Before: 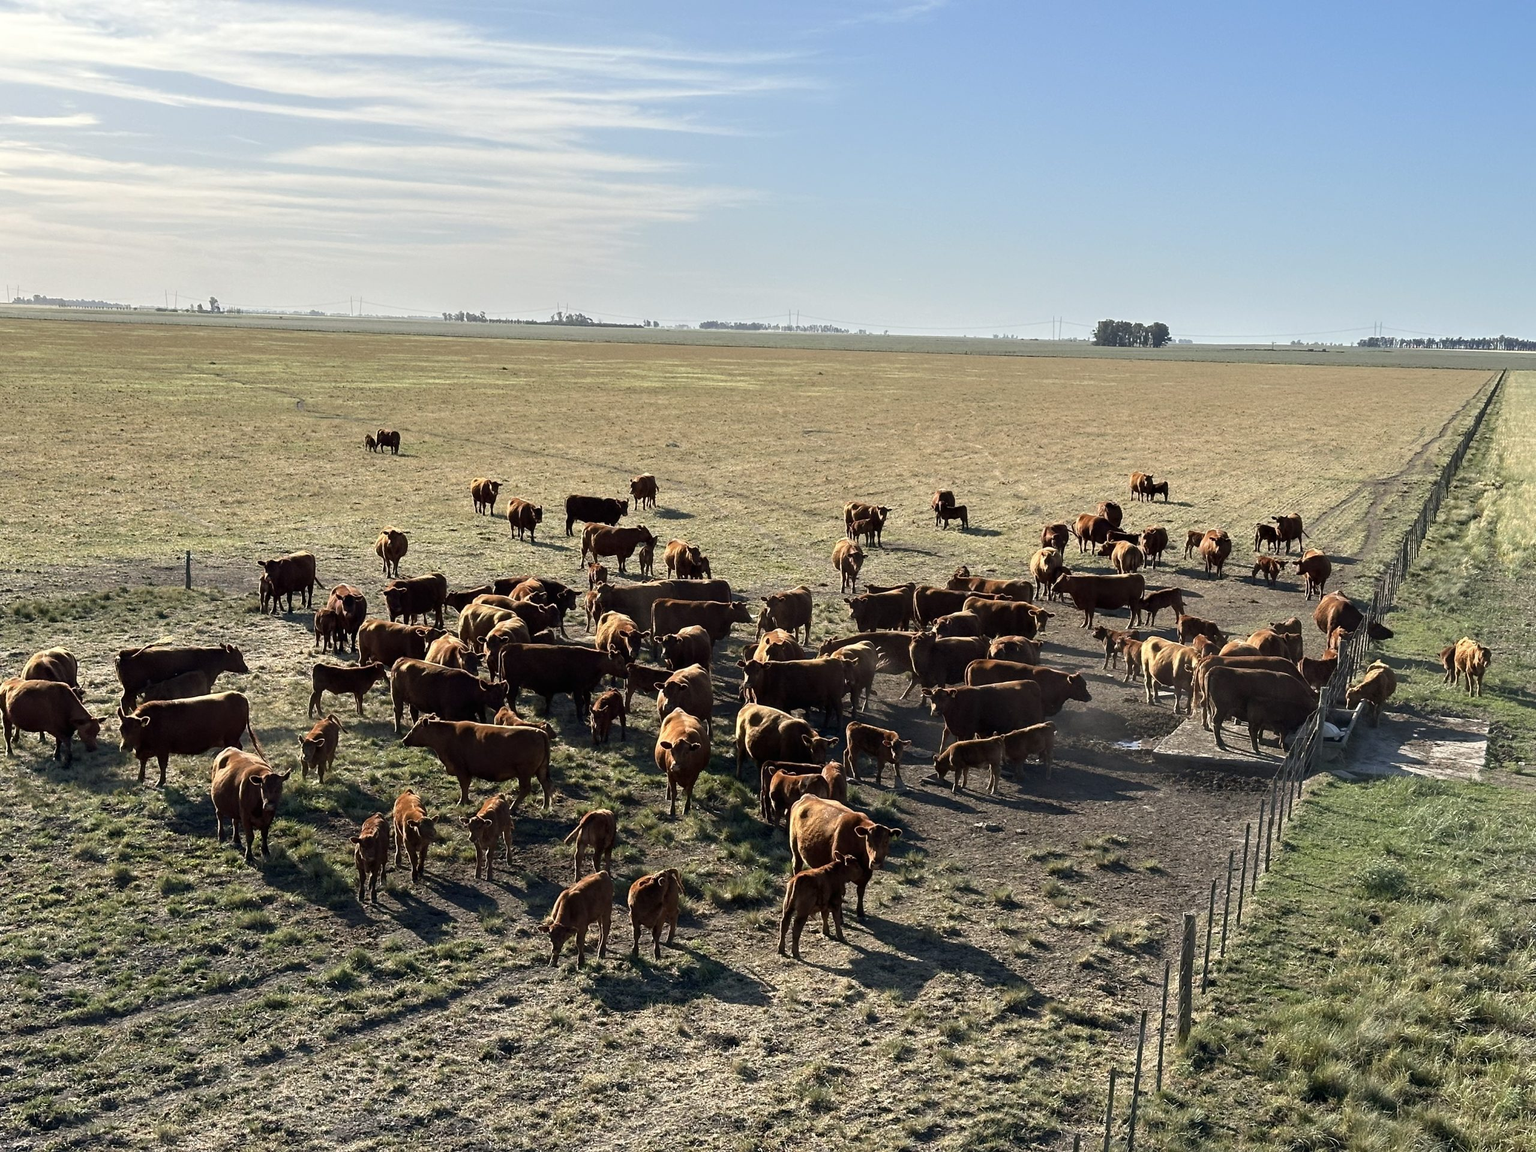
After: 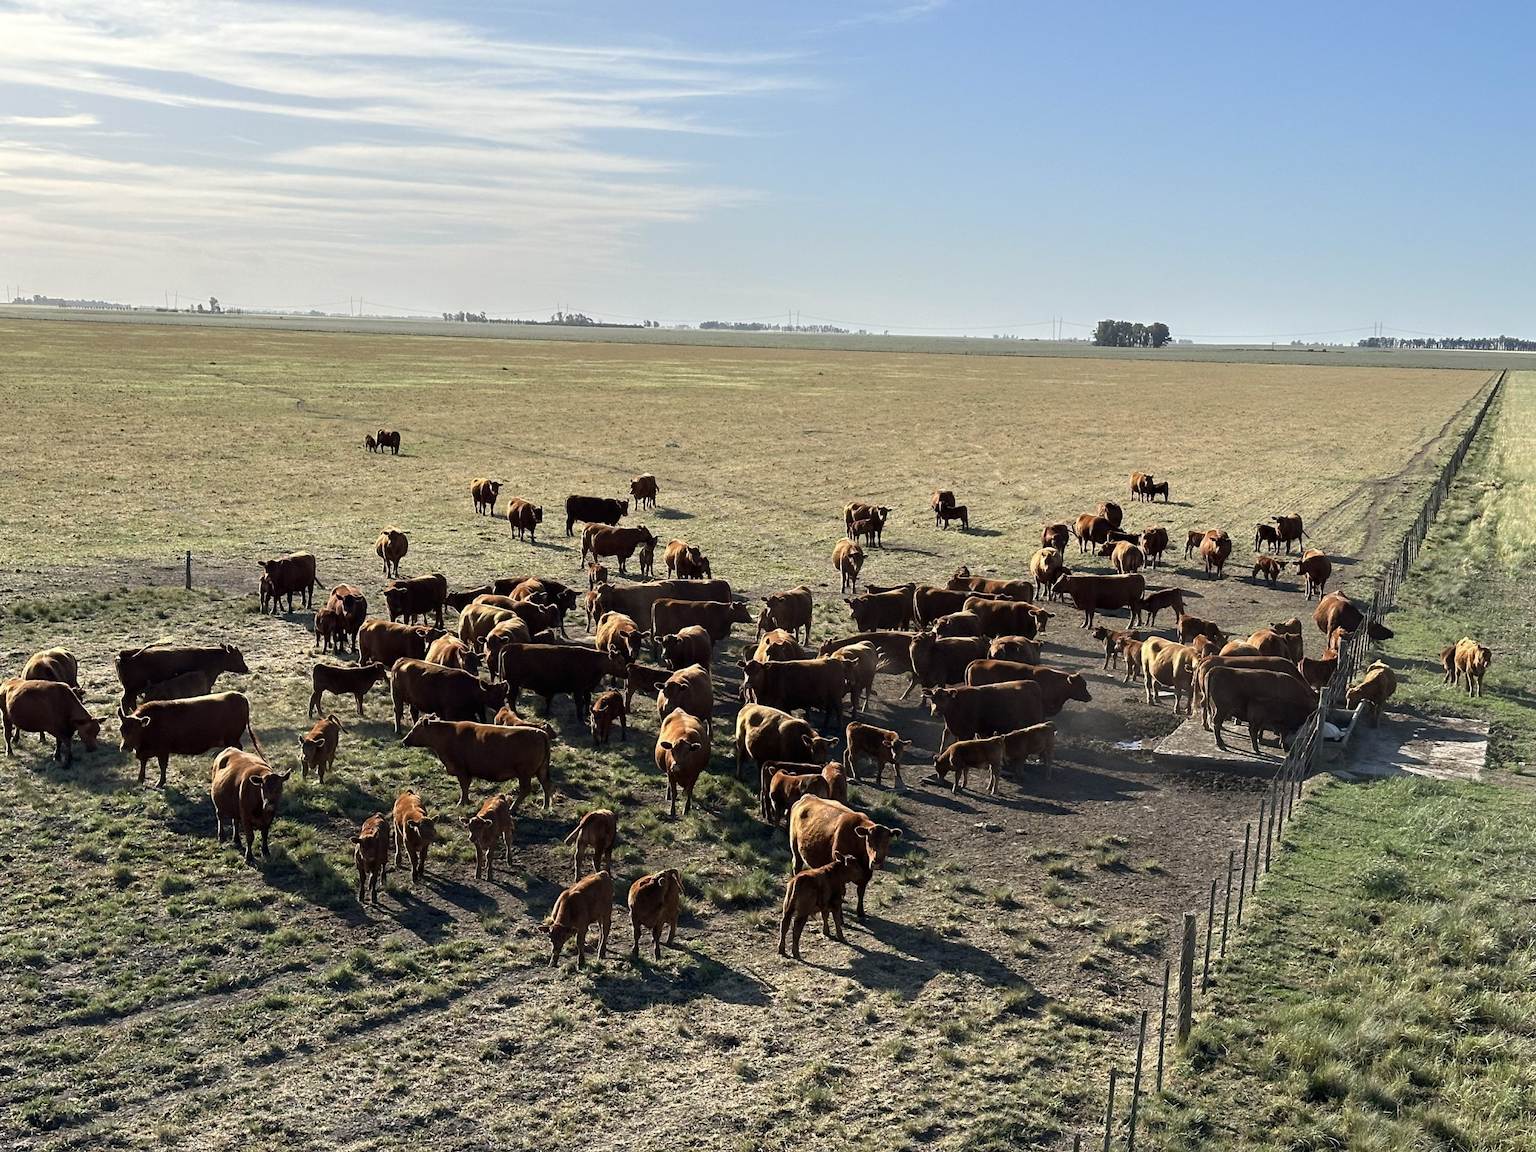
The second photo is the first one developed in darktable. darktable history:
color zones: curves: ch2 [(0, 0.5) (0.143, 0.5) (0.286, 0.416) (0.429, 0.5) (0.571, 0.5) (0.714, 0.5) (0.857, 0.5) (1, 0.5)], mix -130.06%
